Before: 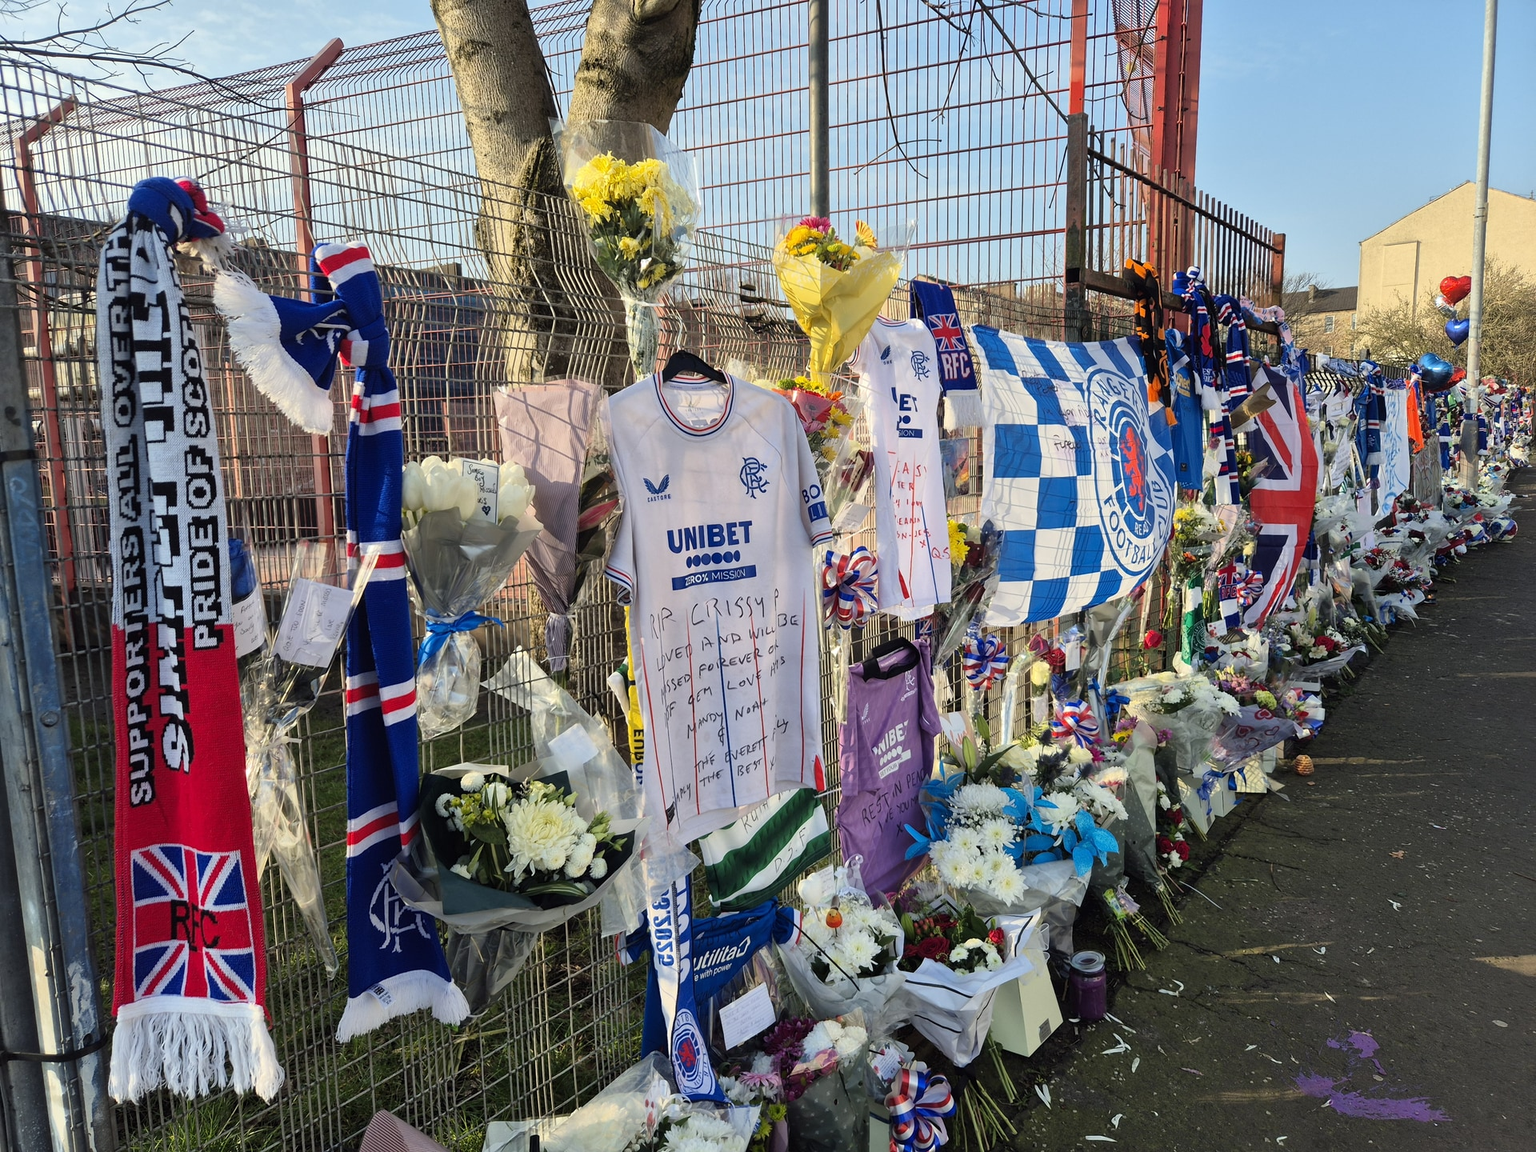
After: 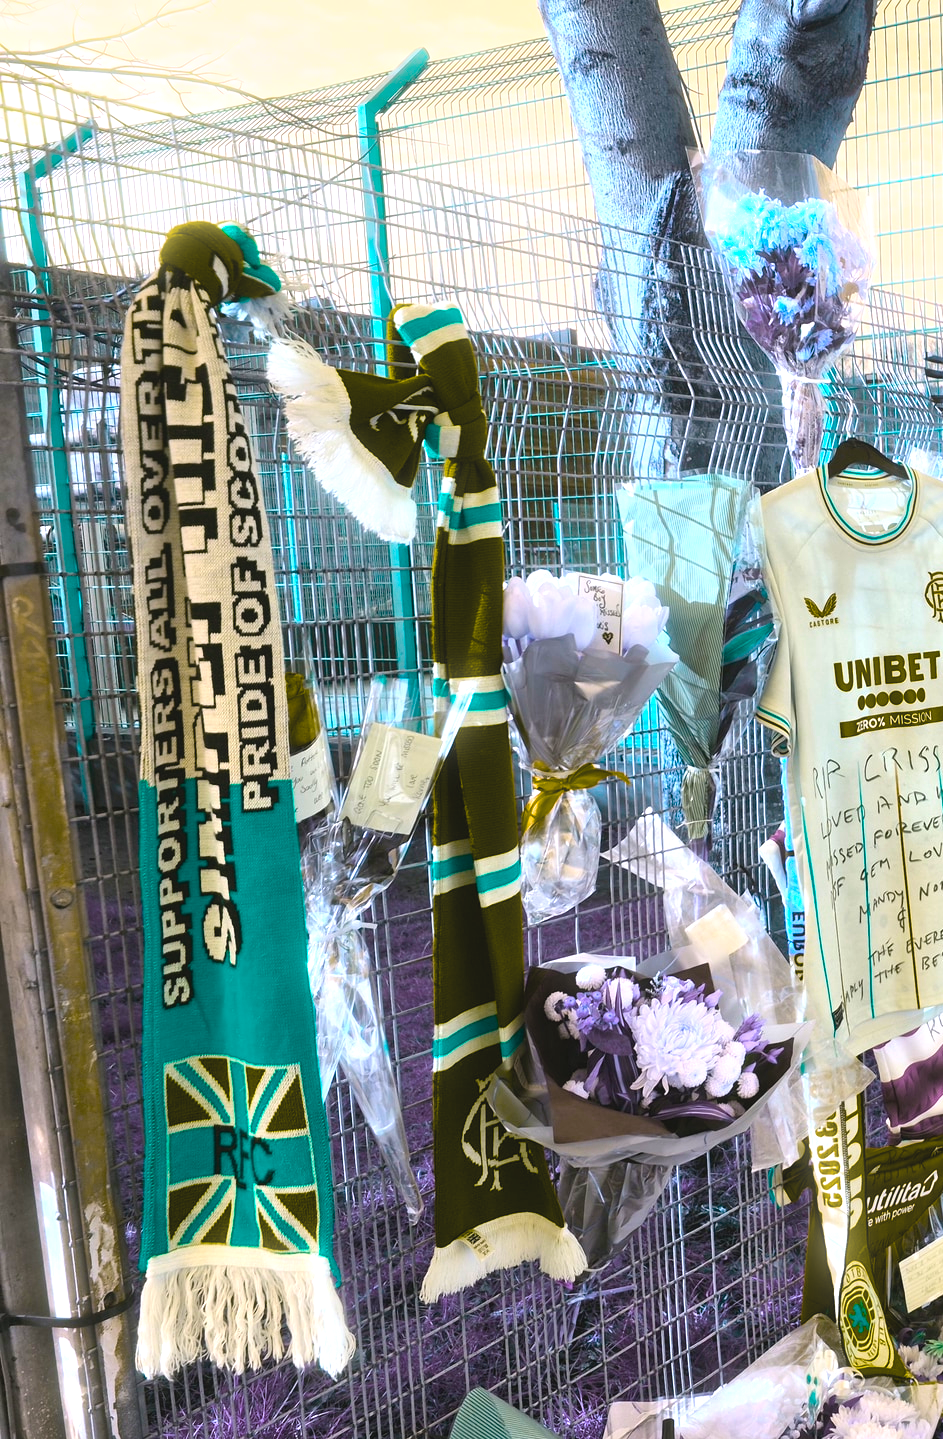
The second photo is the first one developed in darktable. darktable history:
exposure: black level correction 0, exposure 0.9 EV, compensate highlight preservation false
contrast brightness saturation: contrast -0.1, saturation -0.1
color balance rgb: hue shift 180°, global vibrance 50%, contrast 0.32%
bloom: size 3%, threshold 100%, strength 0%
crop and rotate: left 0%, top 0%, right 50.845%
